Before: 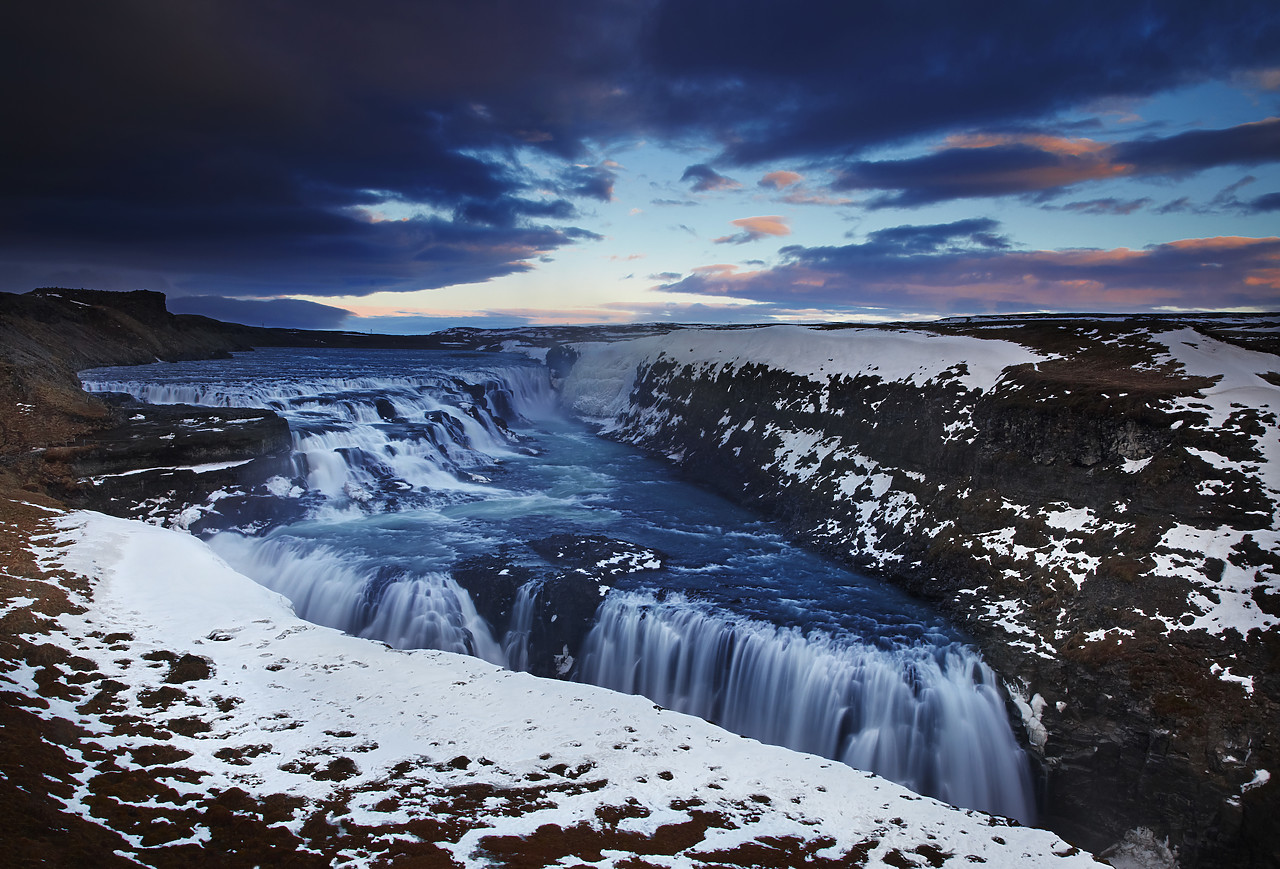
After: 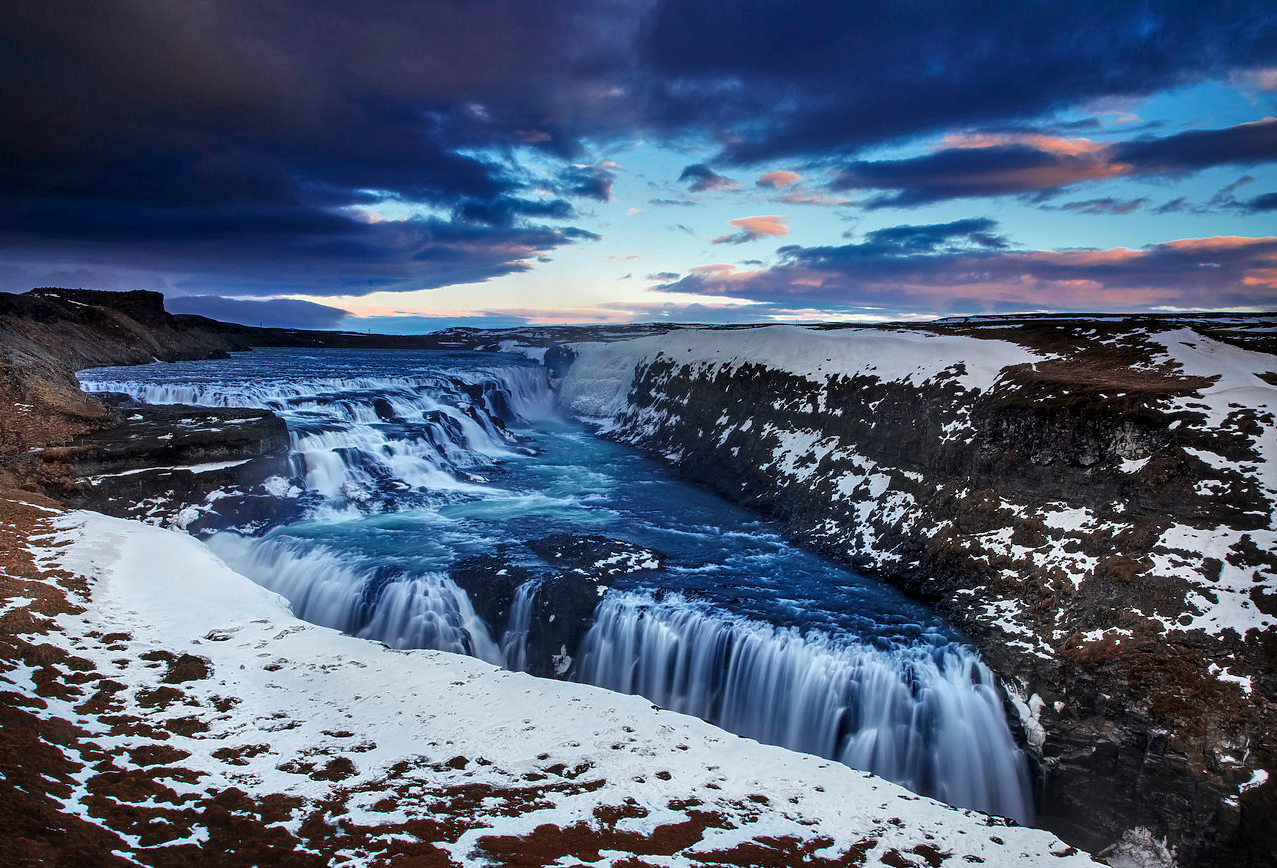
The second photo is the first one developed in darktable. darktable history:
local contrast: highlights 61%, detail 143%, midtone range 0.425
crop and rotate: left 0.197%, bottom 0.008%
shadows and highlights: soften with gaussian
